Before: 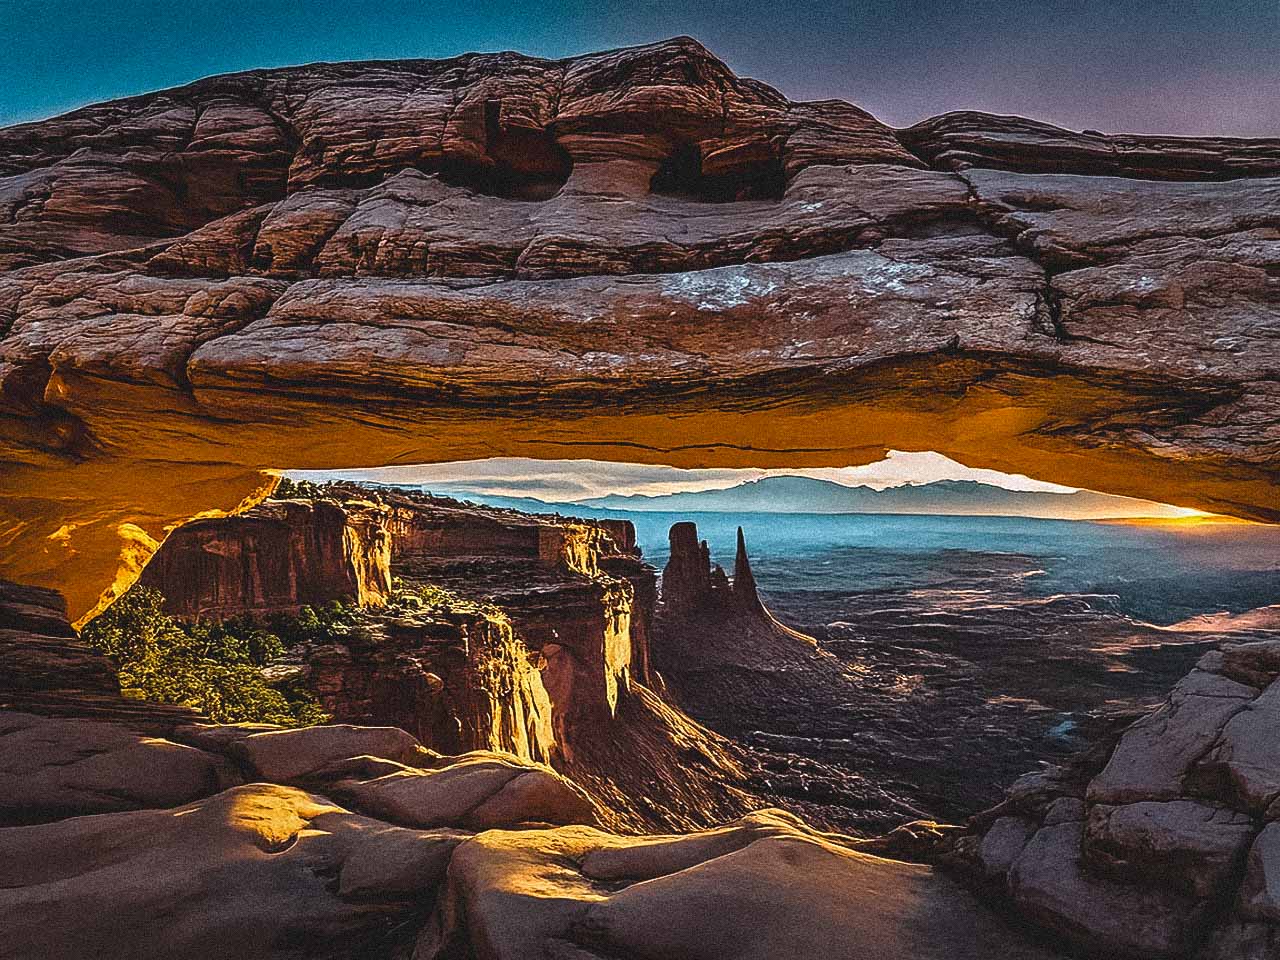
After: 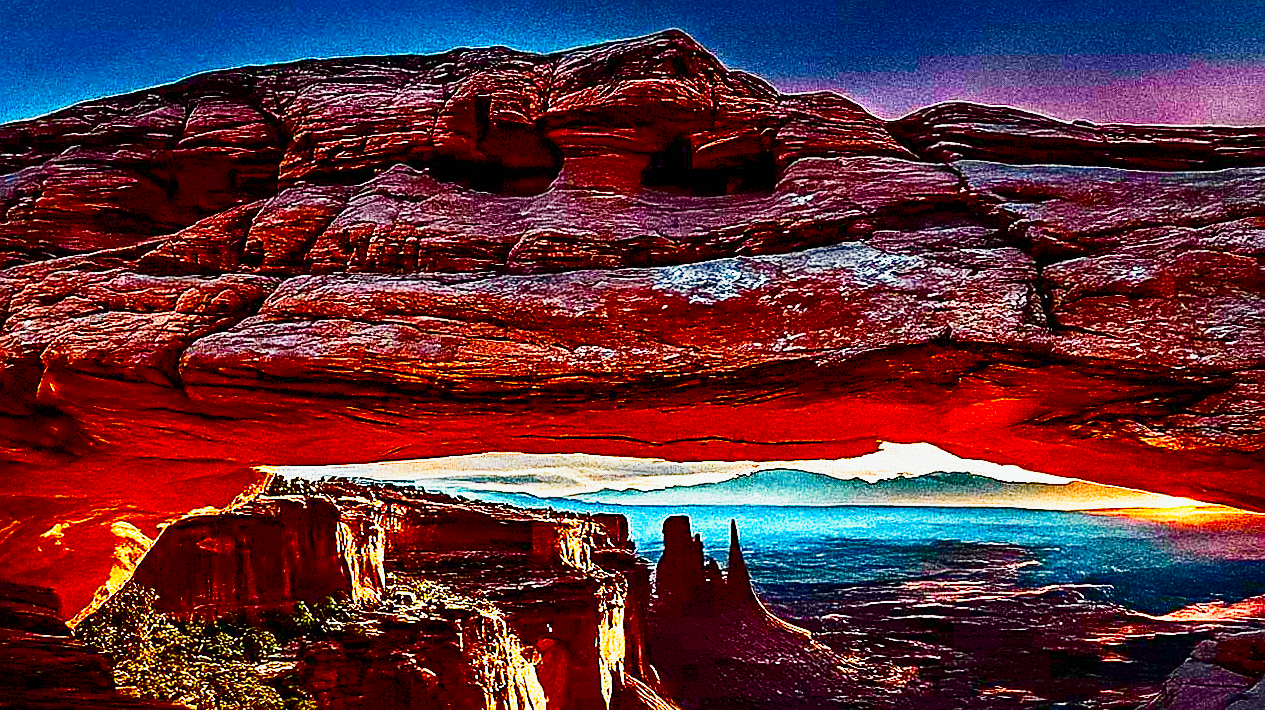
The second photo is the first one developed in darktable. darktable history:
crop: bottom 24.988%
filmic rgb: middle gray luminance 10%, black relative exposure -8.61 EV, white relative exposure 3.3 EV, threshold 6 EV, target black luminance 0%, hardness 5.2, latitude 44.69%, contrast 1.302, highlights saturation mix 5%, shadows ↔ highlights balance 24.64%, add noise in highlights 0, preserve chrominance no, color science v3 (2019), use custom middle-gray values true, iterations of high-quality reconstruction 0, contrast in highlights soft, enable highlight reconstruction true
tone curve: curves: ch0 [(0, 0) (0.131, 0.116) (0.316, 0.345) (0.501, 0.584) (0.629, 0.732) (0.812, 0.888) (1, 0.974)]; ch1 [(0, 0) (0.366, 0.367) (0.475, 0.462) (0.494, 0.496) (0.504, 0.499) (0.553, 0.584) (1, 1)]; ch2 [(0, 0) (0.333, 0.346) (0.375, 0.375) (0.424, 0.43) (0.476, 0.492) (0.502, 0.502) (0.533, 0.556) (0.566, 0.599) (0.614, 0.653) (1, 1)], color space Lab, independent channels, preserve colors none
contrast brightness saturation: contrast 0.09, brightness -0.59, saturation 0.17
sharpen: on, module defaults
rotate and perspective: rotation -0.45°, automatic cropping original format, crop left 0.008, crop right 0.992, crop top 0.012, crop bottom 0.988
color correction: saturation 1.8
